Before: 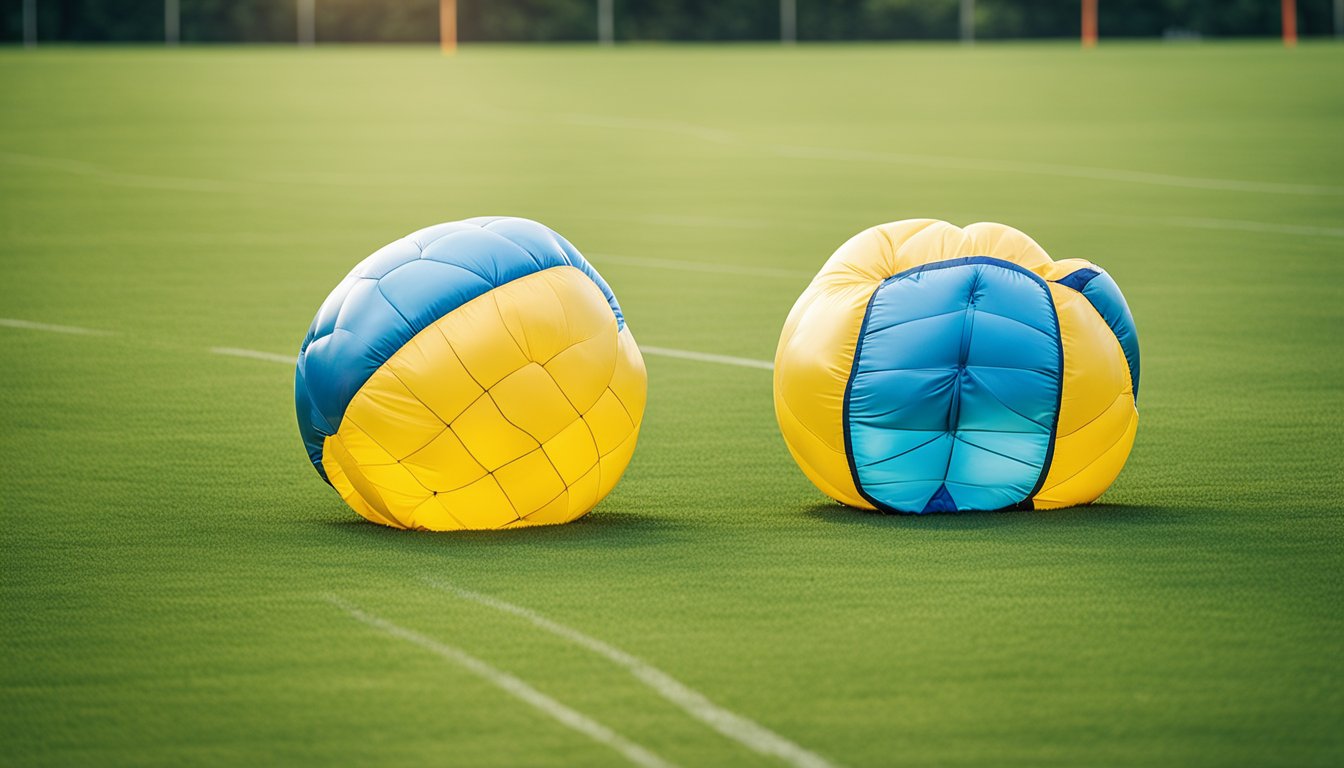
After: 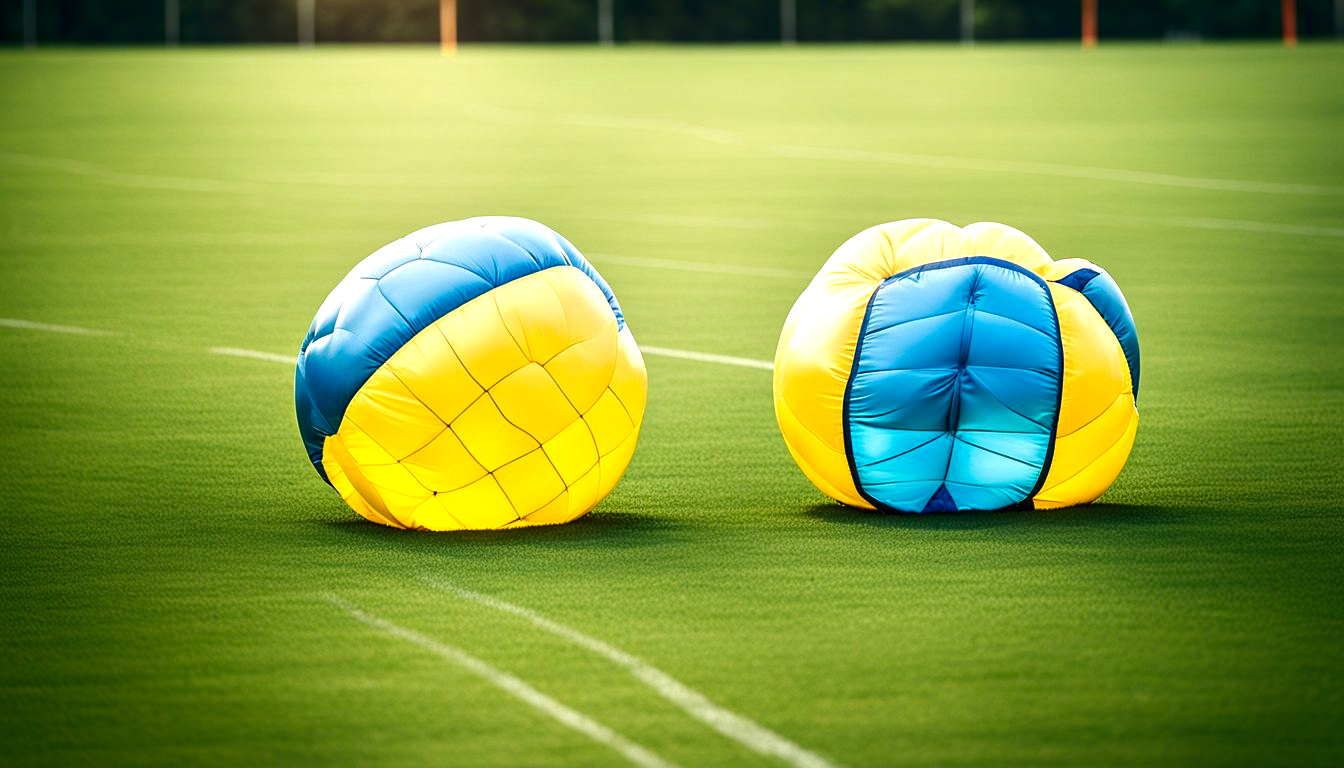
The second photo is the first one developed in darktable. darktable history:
contrast brightness saturation: brightness -0.2, saturation 0.08
tone equalizer: -8 EV 0.001 EV, -7 EV -0.002 EV, -6 EV 0.002 EV, -5 EV -0.03 EV, -4 EV -0.116 EV, -3 EV -0.169 EV, -2 EV 0.24 EV, -1 EV 0.702 EV, +0 EV 0.493 EV
